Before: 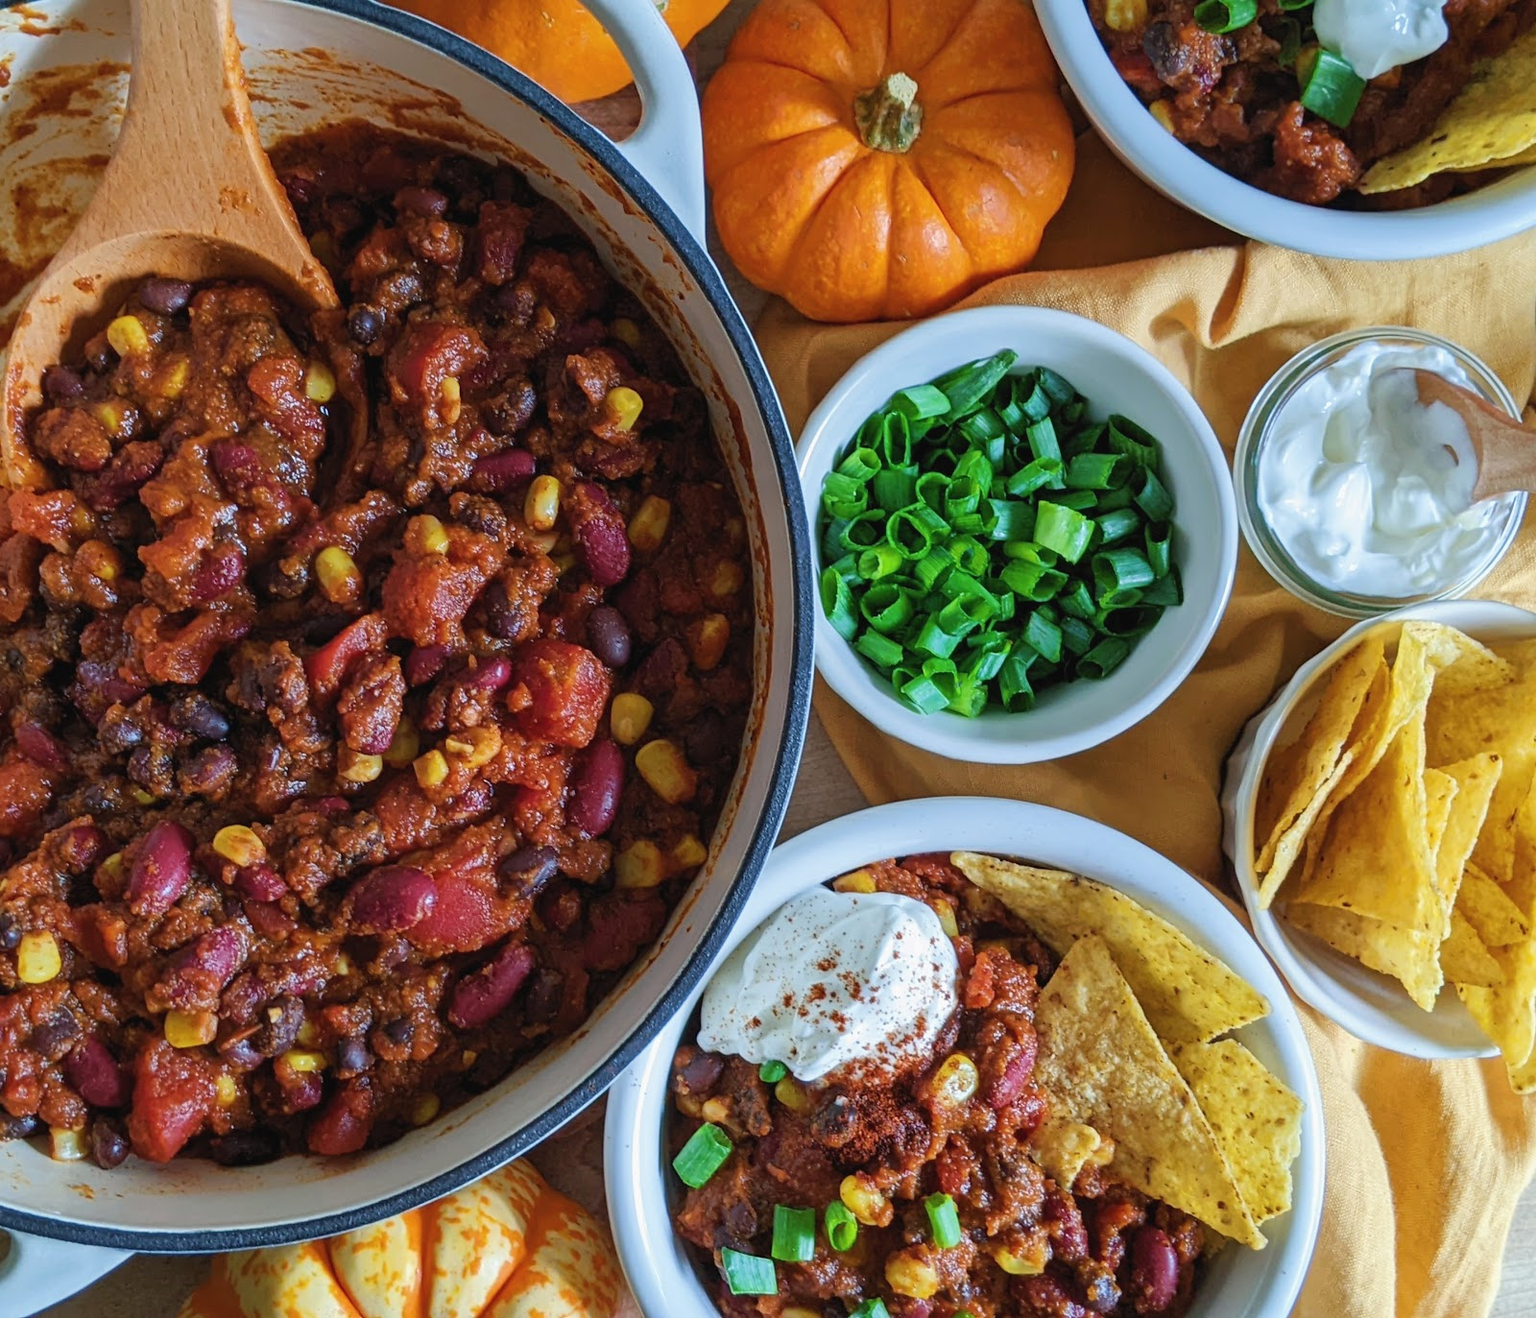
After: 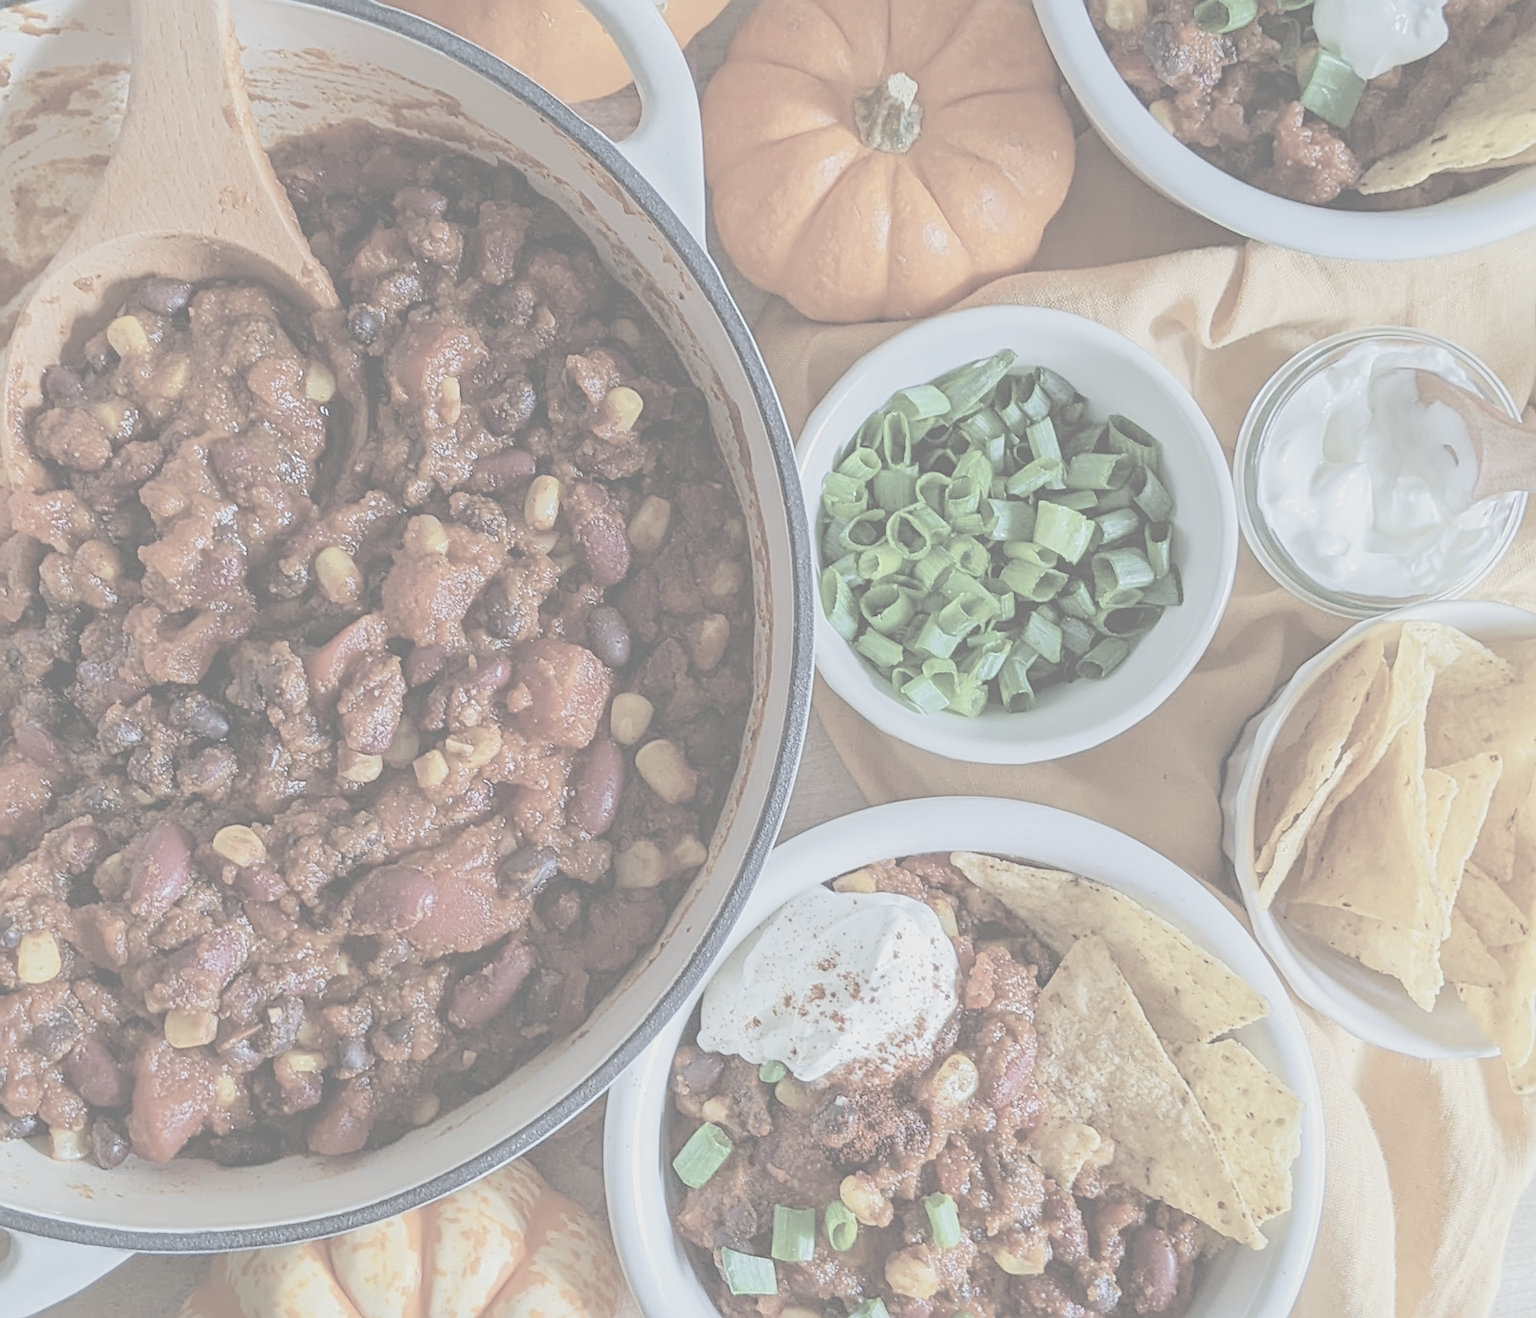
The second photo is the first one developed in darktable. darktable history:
contrast brightness saturation: contrast -0.331, brightness 0.751, saturation -0.768
sharpen: on, module defaults
